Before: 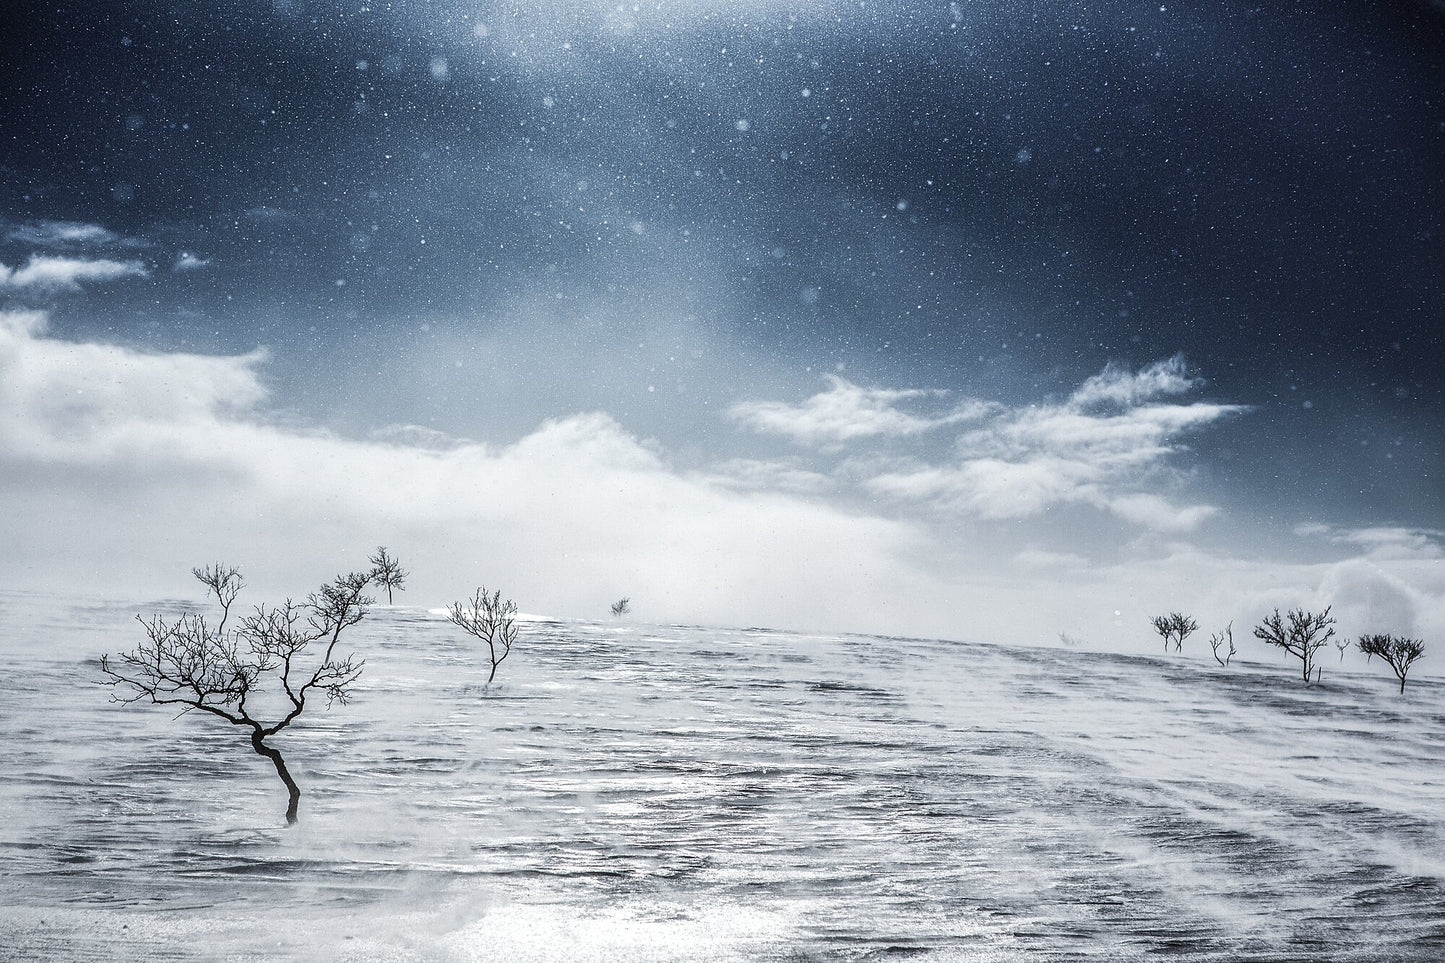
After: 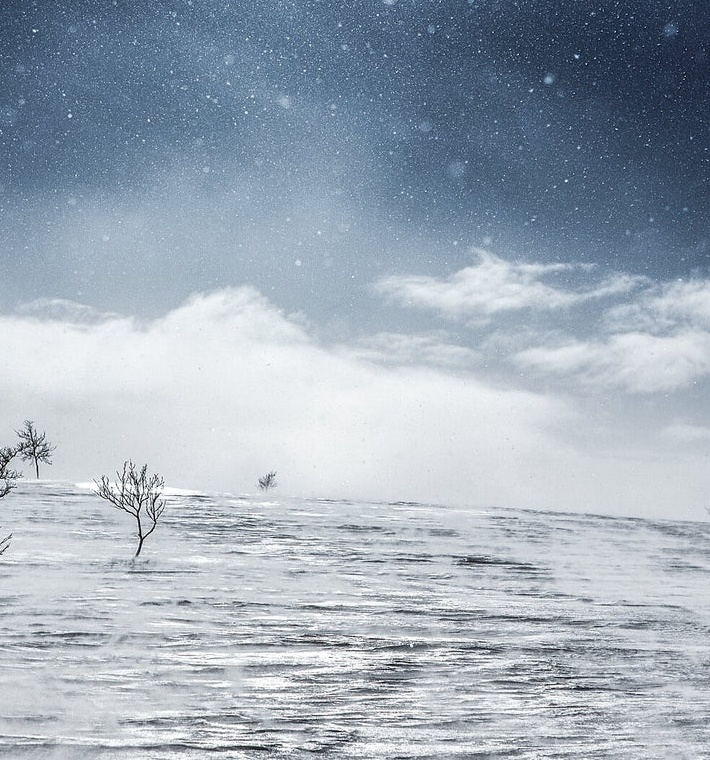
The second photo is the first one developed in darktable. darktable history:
crop and rotate: angle 0.019°, left 24.459%, top 13.167%, right 26.329%, bottom 7.856%
